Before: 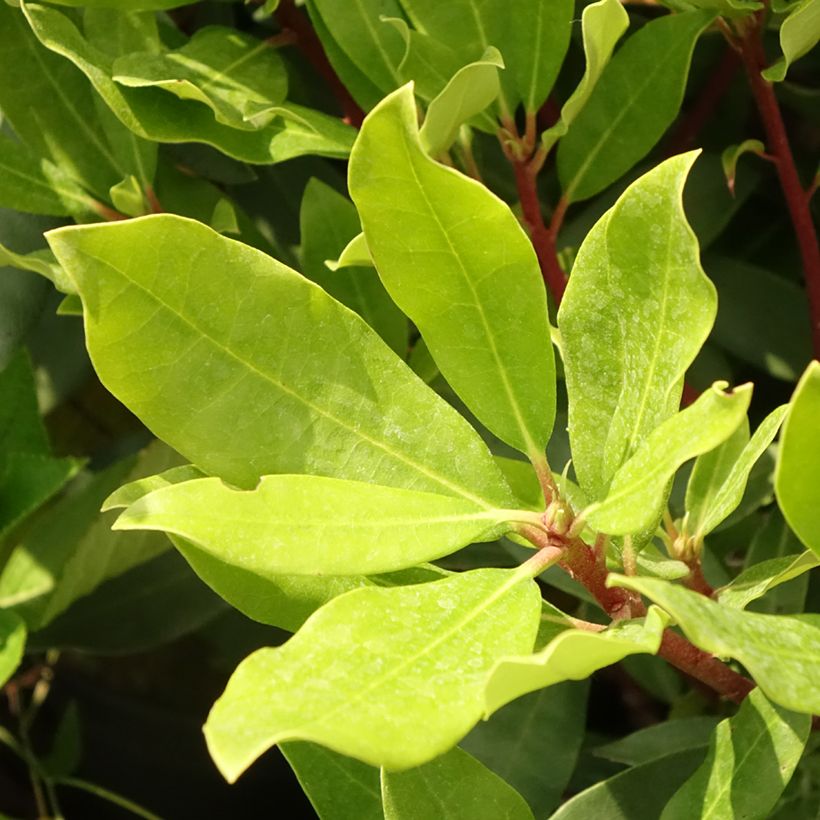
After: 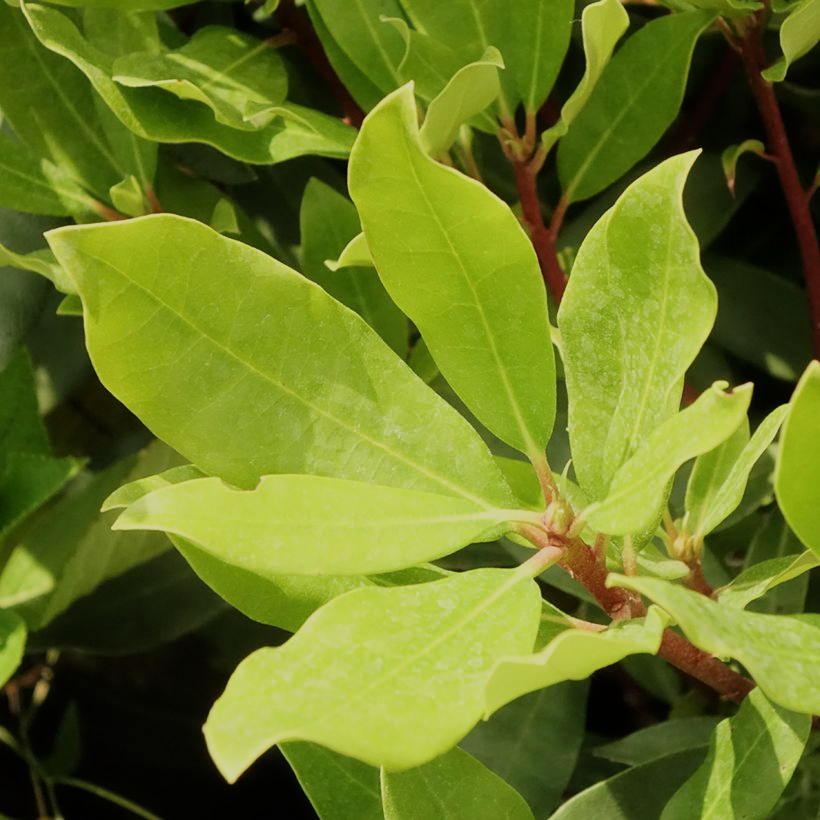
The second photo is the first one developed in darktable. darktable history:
haze removal: strength -0.097, compatibility mode true, adaptive false
filmic rgb: black relative exposure -8.31 EV, white relative exposure 4.68 EV, hardness 3.83
